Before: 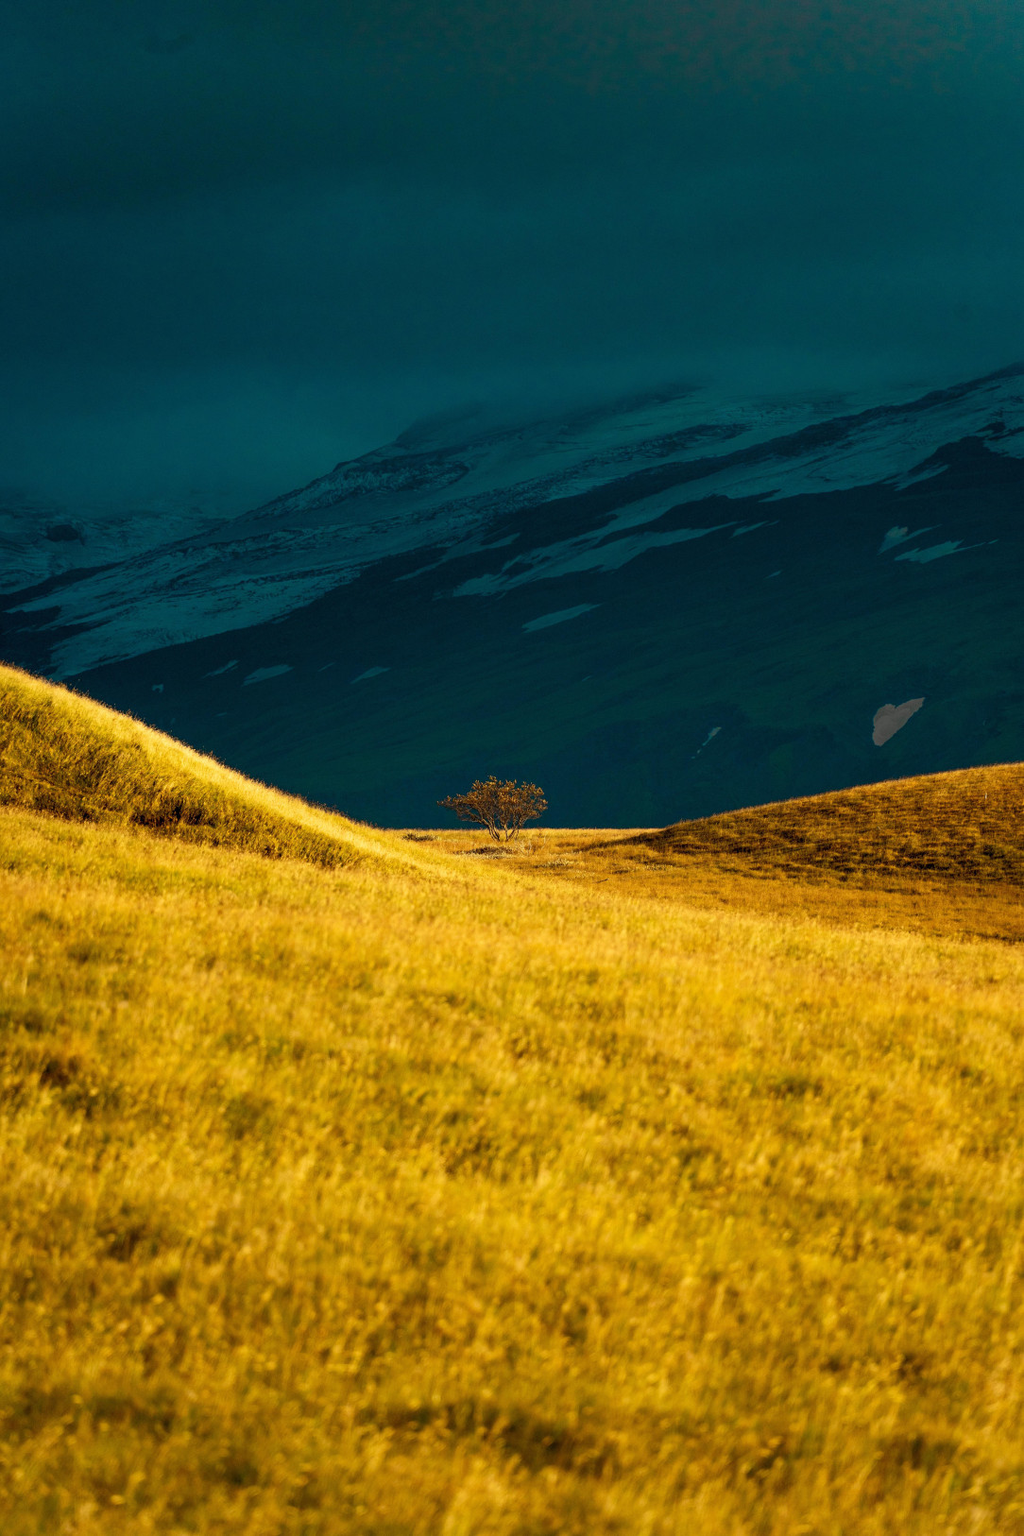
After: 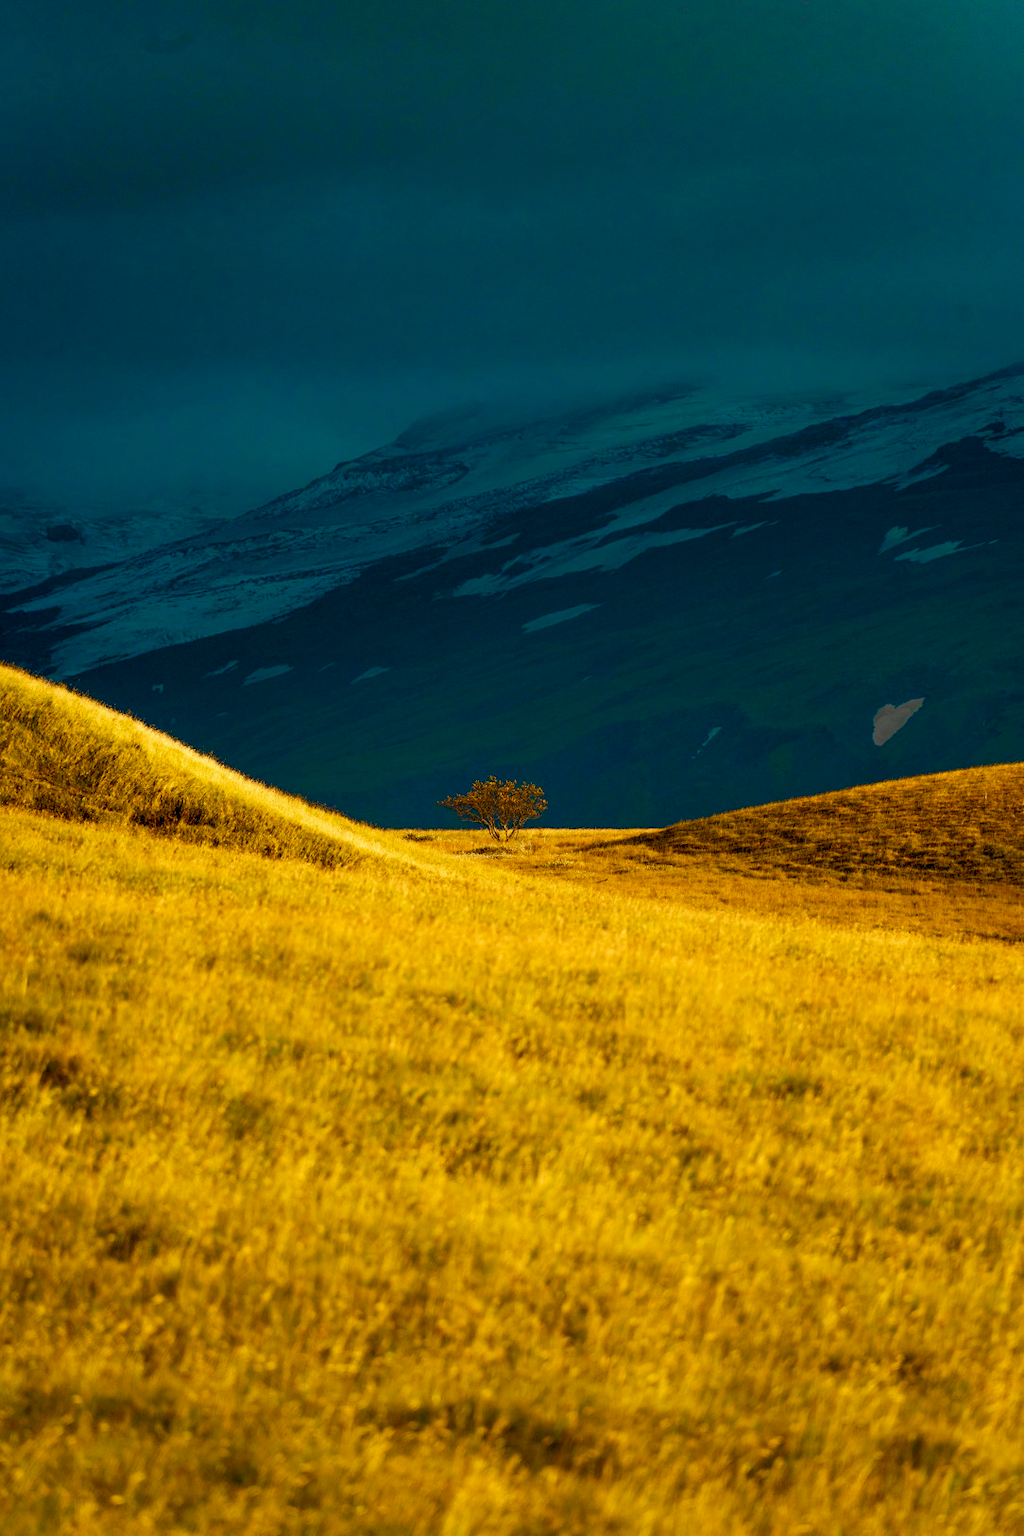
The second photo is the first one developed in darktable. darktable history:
color balance rgb: perceptual saturation grading › global saturation 46.119%, perceptual saturation grading › highlights -50.137%, perceptual saturation grading › shadows 30.117%, global vibrance 20%
